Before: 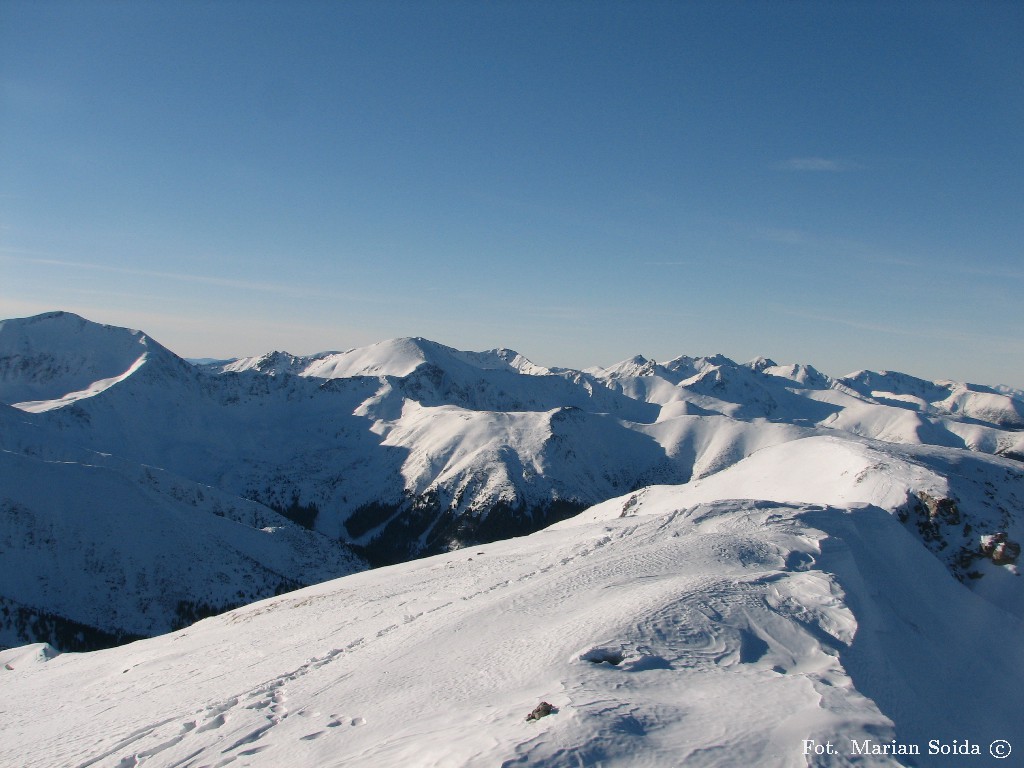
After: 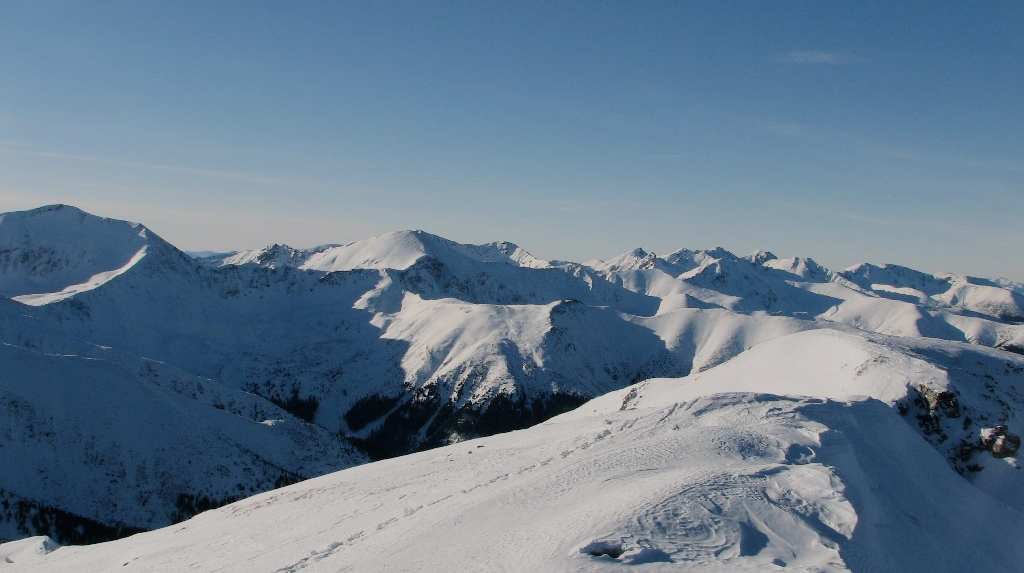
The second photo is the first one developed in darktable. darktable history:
filmic rgb: black relative exposure -7.65 EV, white relative exposure 4.56 EV, hardness 3.61
crop: top 13.969%, bottom 11.416%
